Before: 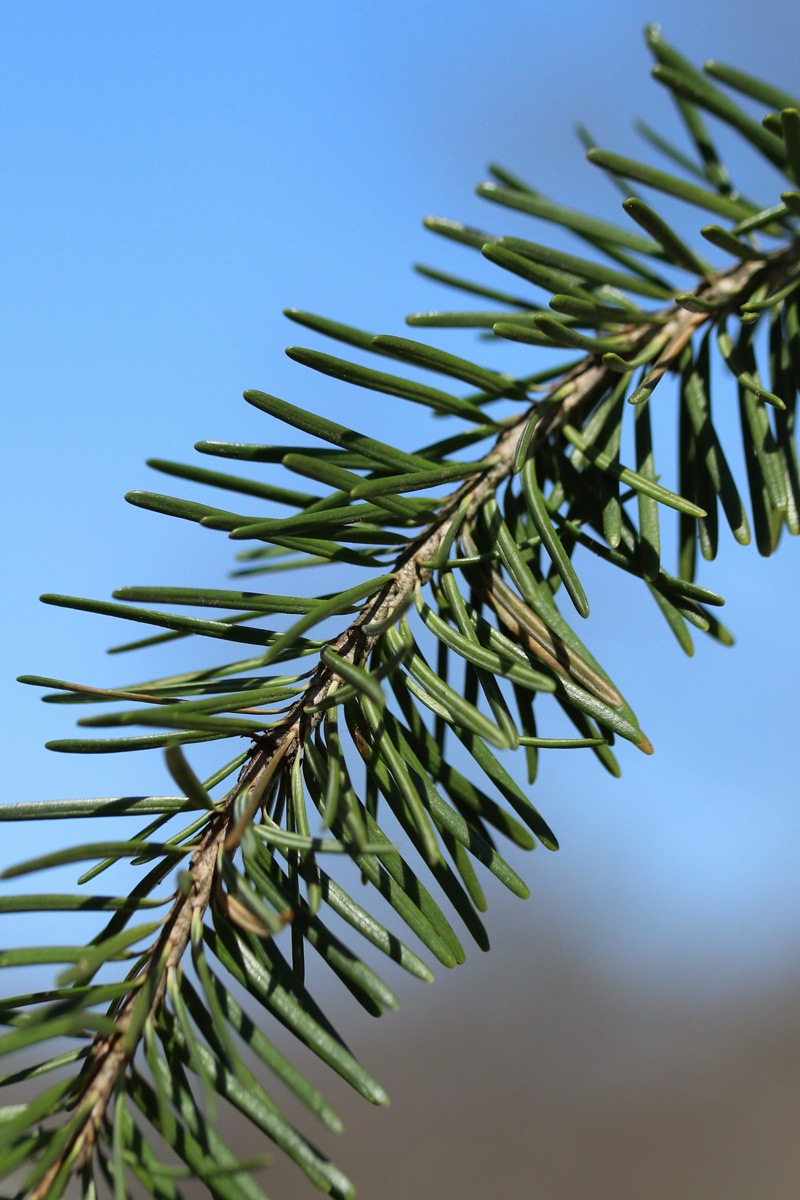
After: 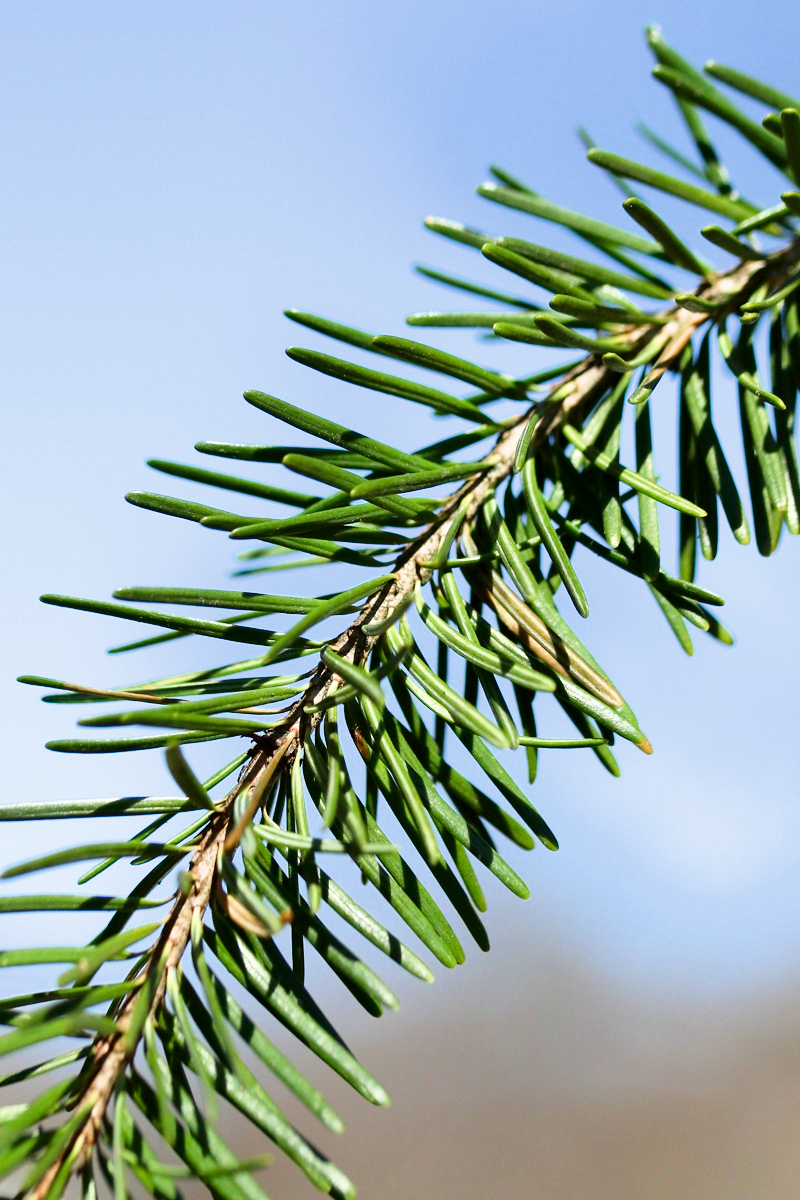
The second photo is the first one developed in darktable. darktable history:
filmic rgb: black relative exposure -7.99 EV, white relative exposure 4.01 EV, hardness 4.18
shadows and highlights: radius 333.87, shadows 64.3, highlights 5.6, compress 87.63%, soften with gaussian
contrast brightness saturation: brightness -0.248, saturation 0.195
exposure: exposure 1.999 EV, compensate highlight preservation false
